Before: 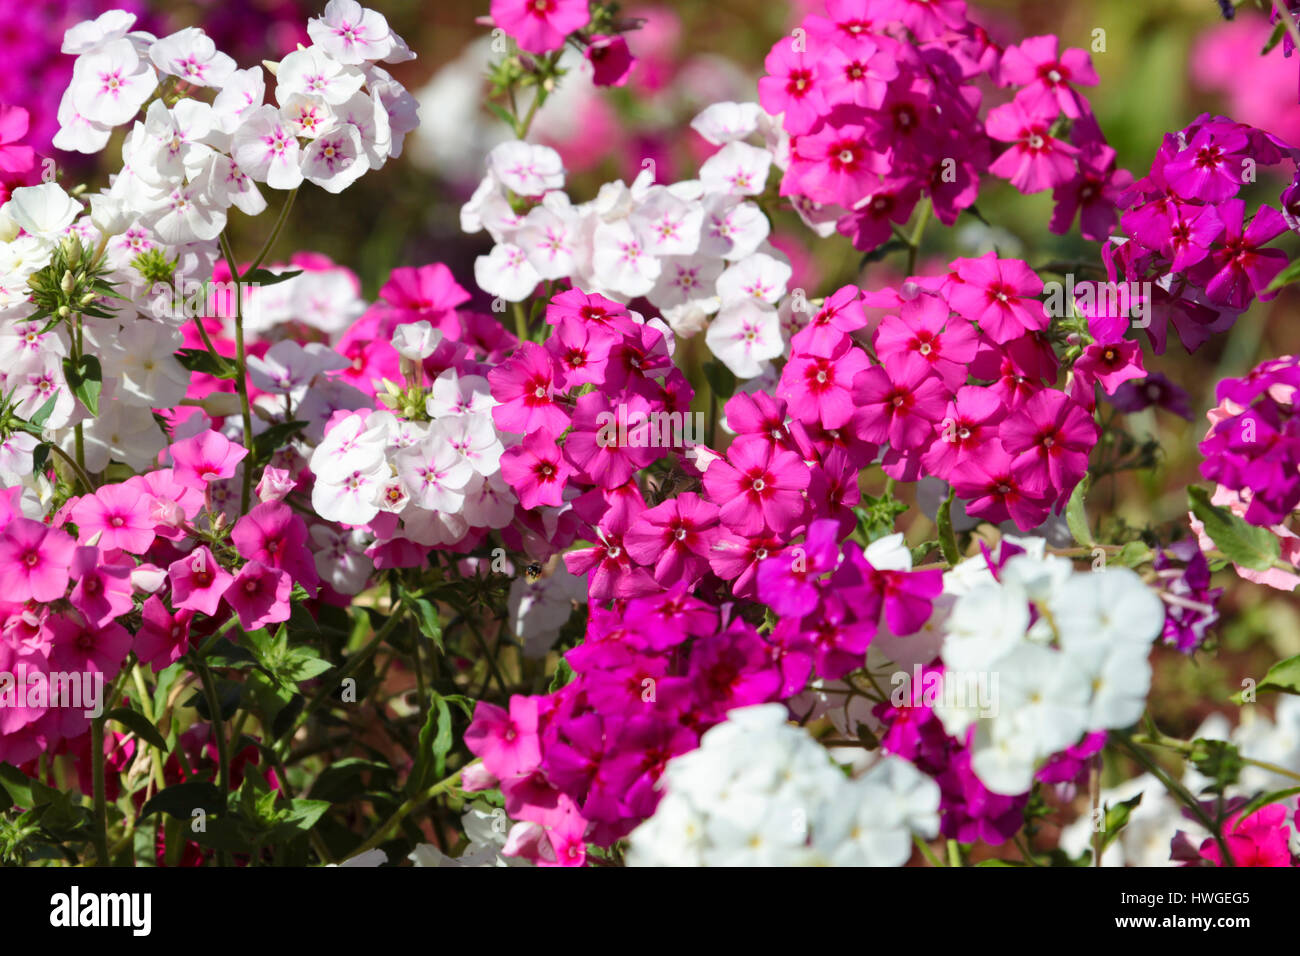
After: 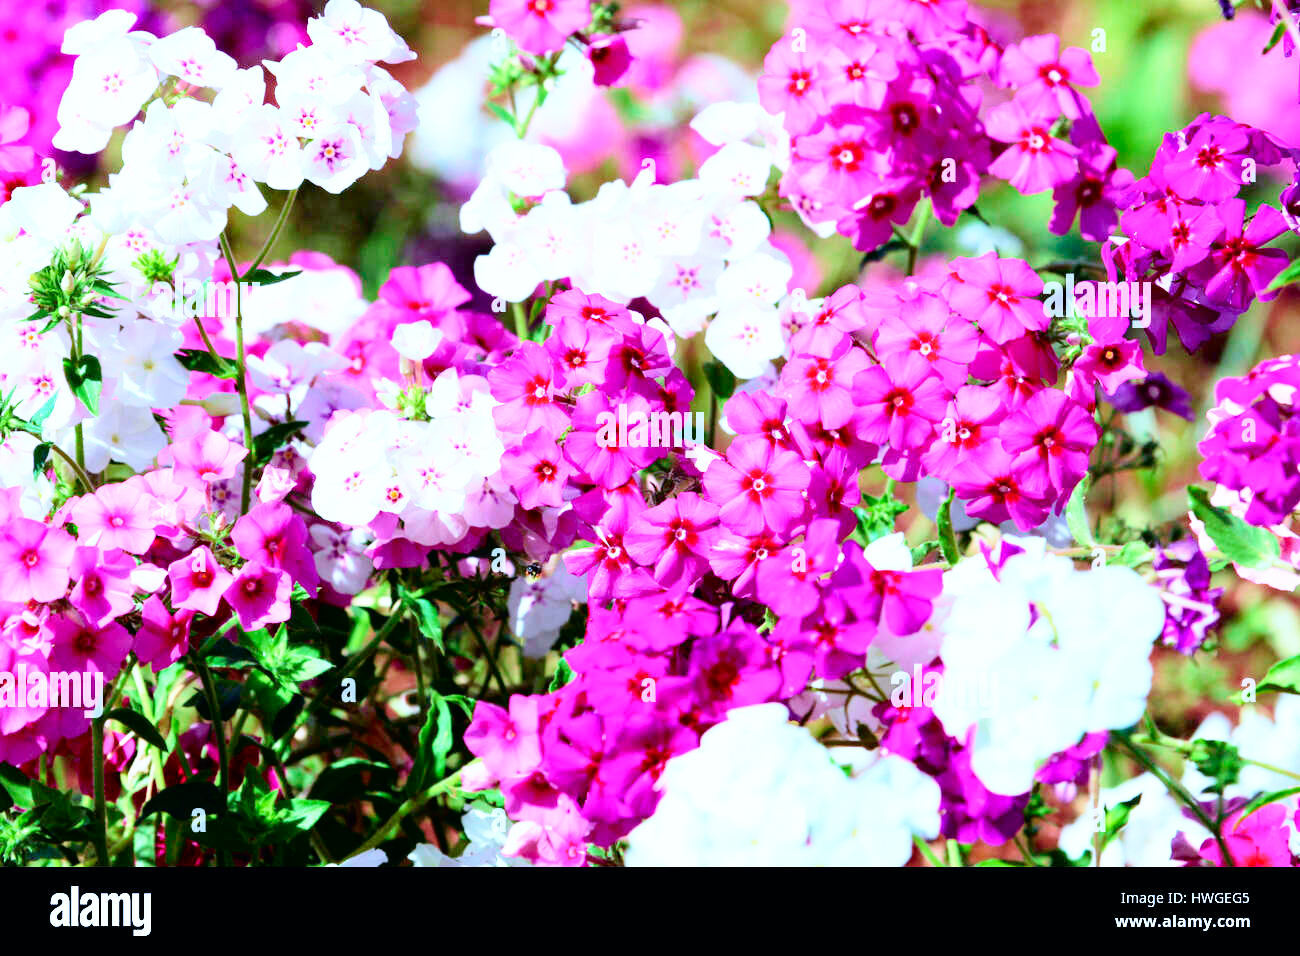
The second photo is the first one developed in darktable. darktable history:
white balance: red 0.871, blue 1.249
base curve: curves: ch0 [(0, 0) (0.012, 0.01) (0.073, 0.168) (0.31, 0.711) (0.645, 0.957) (1, 1)], preserve colors none
tone curve: curves: ch0 [(0, 0) (0.051, 0.027) (0.096, 0.071) (0.219, 0.248) (0.428, 0.52) (0.596, 0.713) (0.727, 0.823) (0.859, 0.924) (1, 1)]; ch1 [(0, 0) (0.1, 0.038) (0.318, 0.221) (0.413, 0.325) (0.454, 0.41) (0.493, 0.478) (0.503, 0.501) (0.516, 0.515) (0.548, 0.575) (0.561, 0.596) (0.594, 0.647) (0.666, 0.701) (1, 1)]; ch2 [(0, 0) (0.453, 0.44) (0.479, 0.476) (0.504, 0.5) (0.52, 0.526) (0.557, 0.585) (0.583, 0.608) (0.824, 0.815) (1, 1)], color space Lab, independent channels, preserve colors none
